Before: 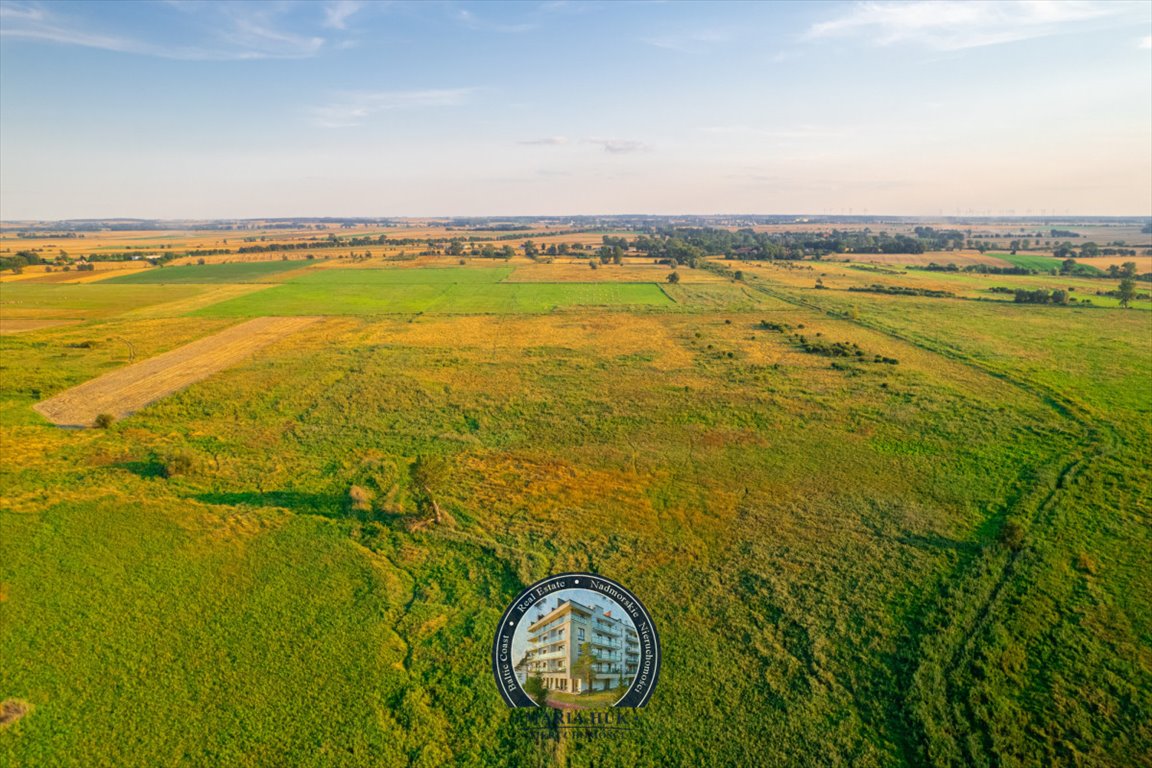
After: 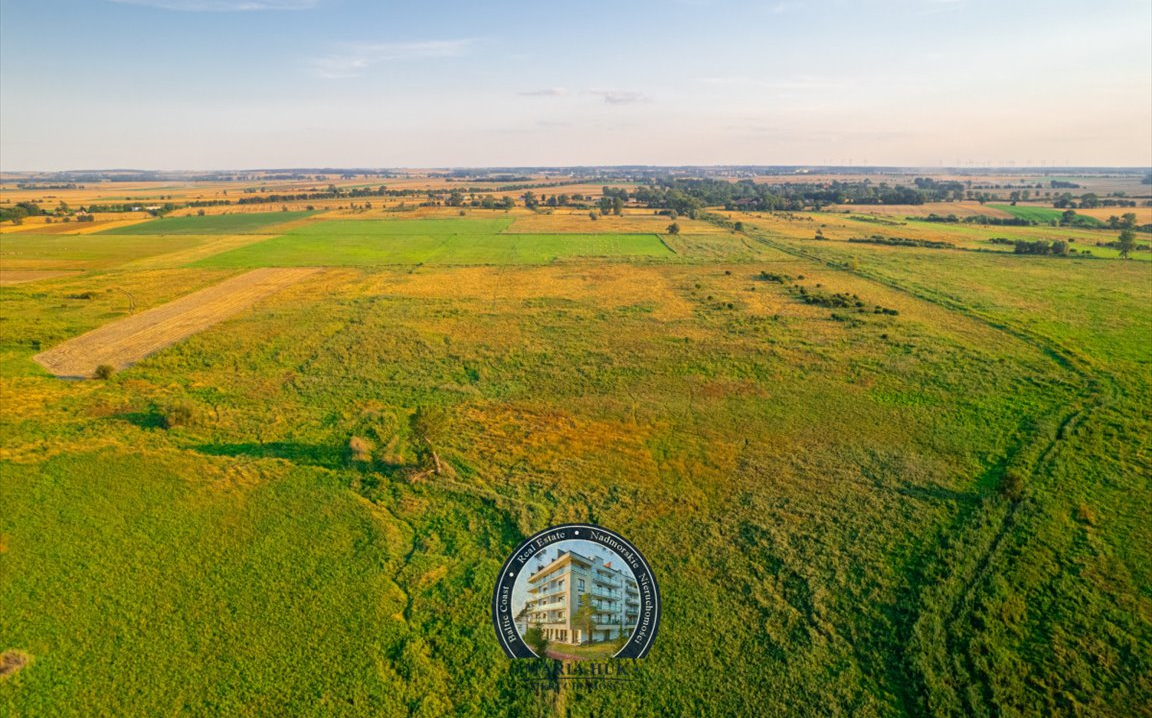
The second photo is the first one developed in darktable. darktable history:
crop and rotate: top 6.383%
